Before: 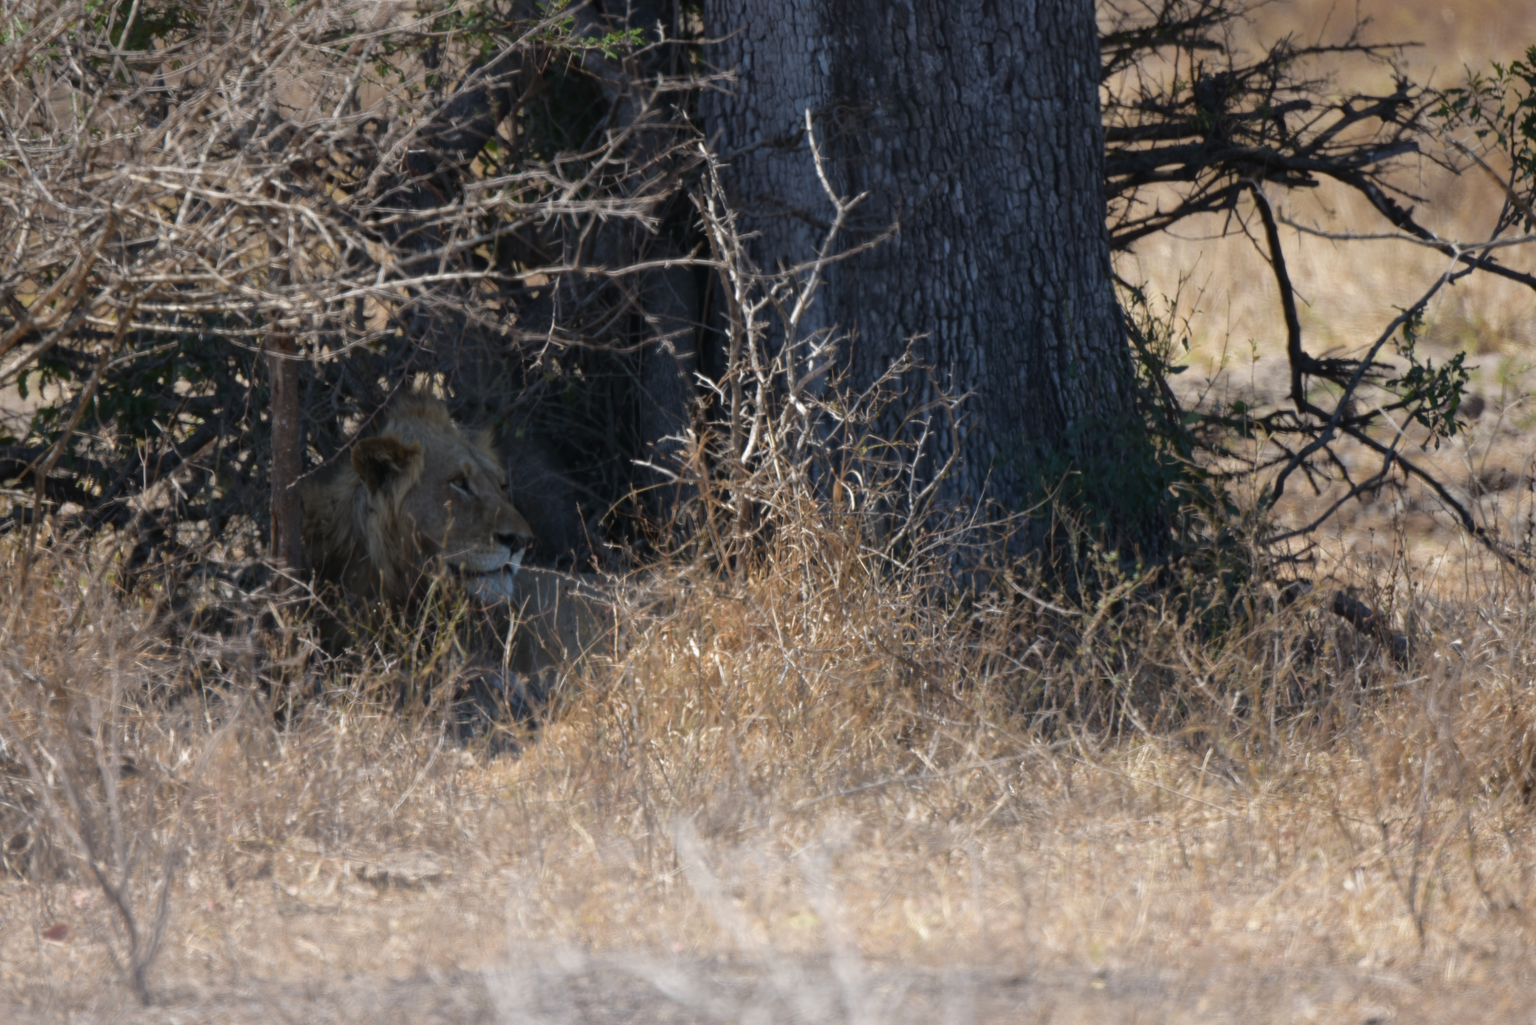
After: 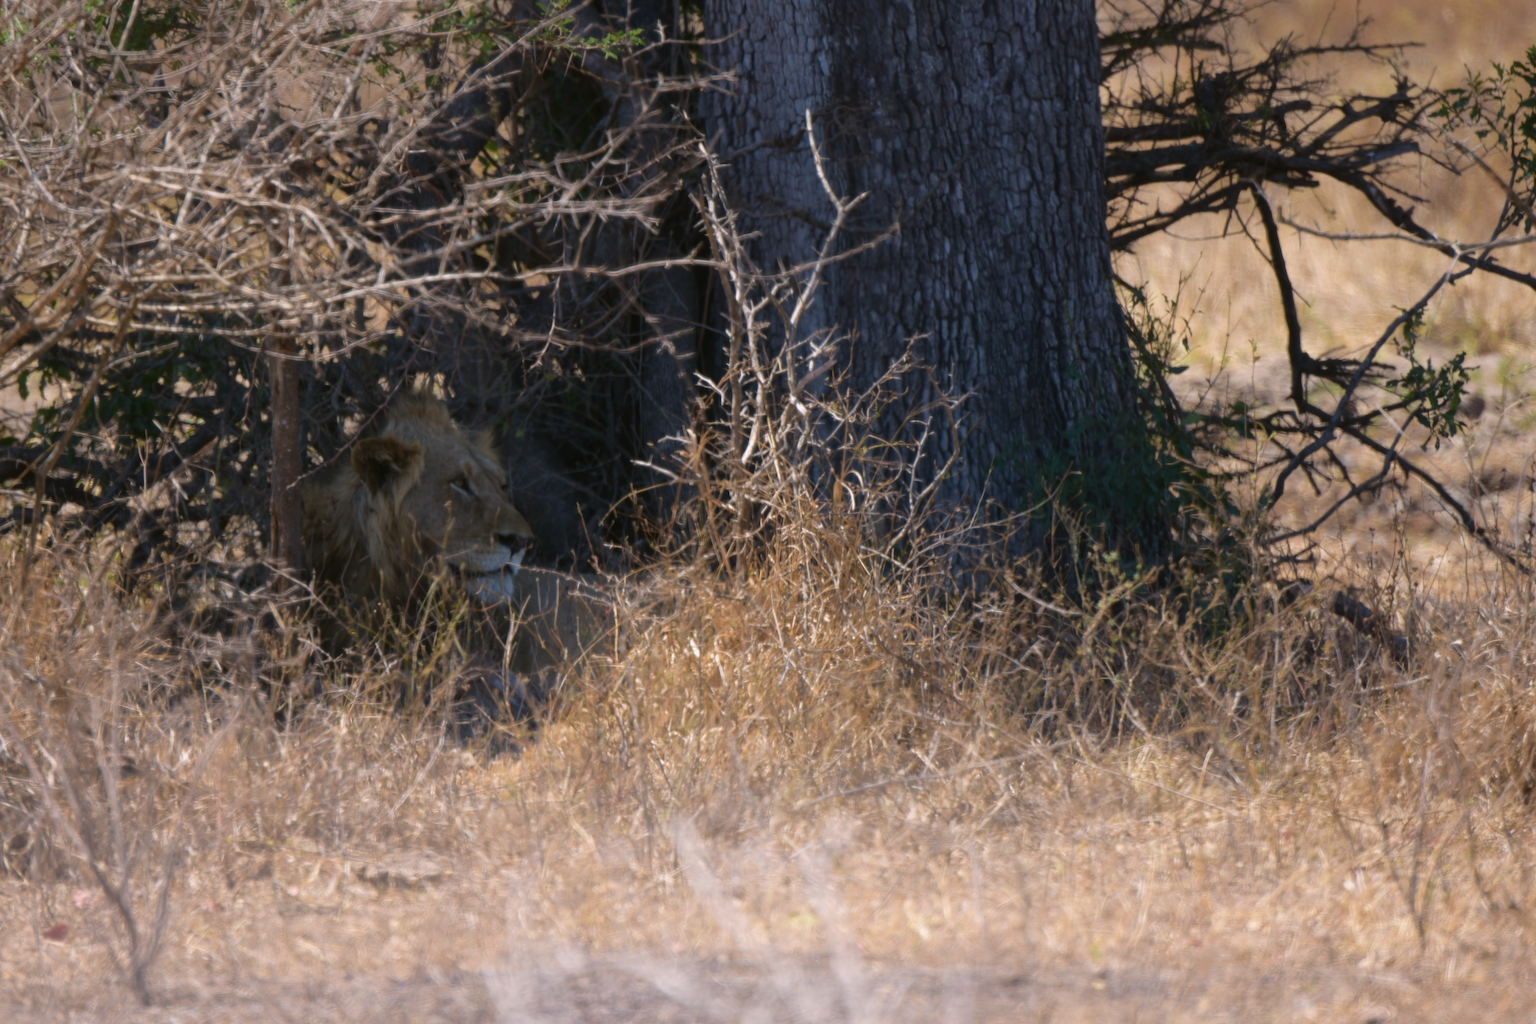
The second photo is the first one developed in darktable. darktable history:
color correction: highlights a* 3.15, highlights b* -1.56, shadows a* -0.093, shadows b* 2.42, saturation 0.982
contrast equalizer: octaves 7, y [[0.528, 0.548, 0.563, 0.562, 0.546, 0.526], [0.55 ×6], [0 ×6], [0 ×6], [0 ×6]], mix -0.2
velvia: strength 29.19%
